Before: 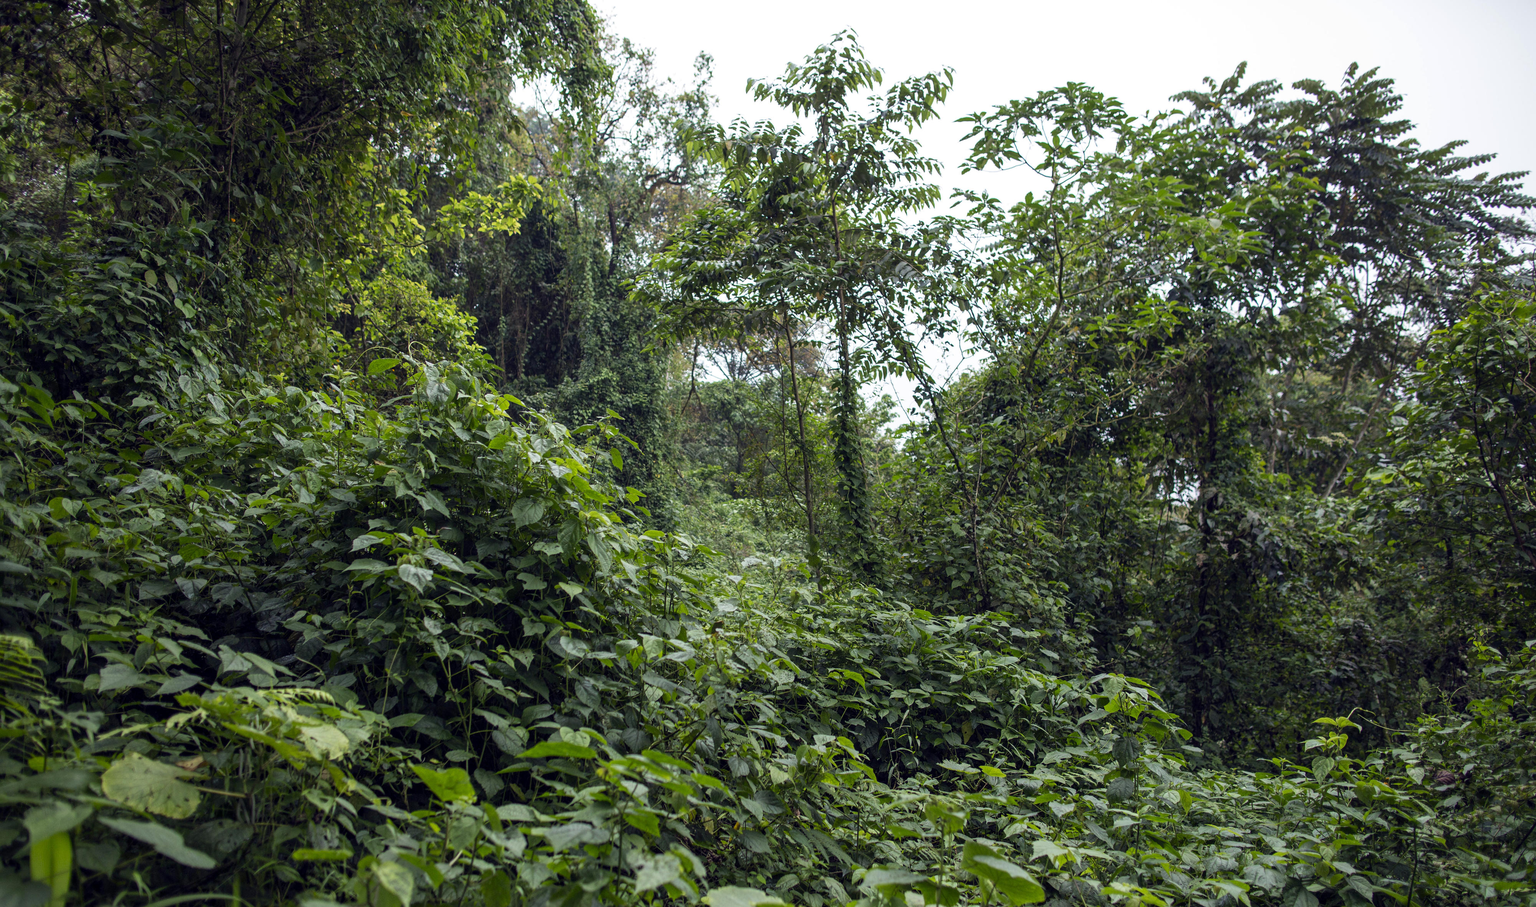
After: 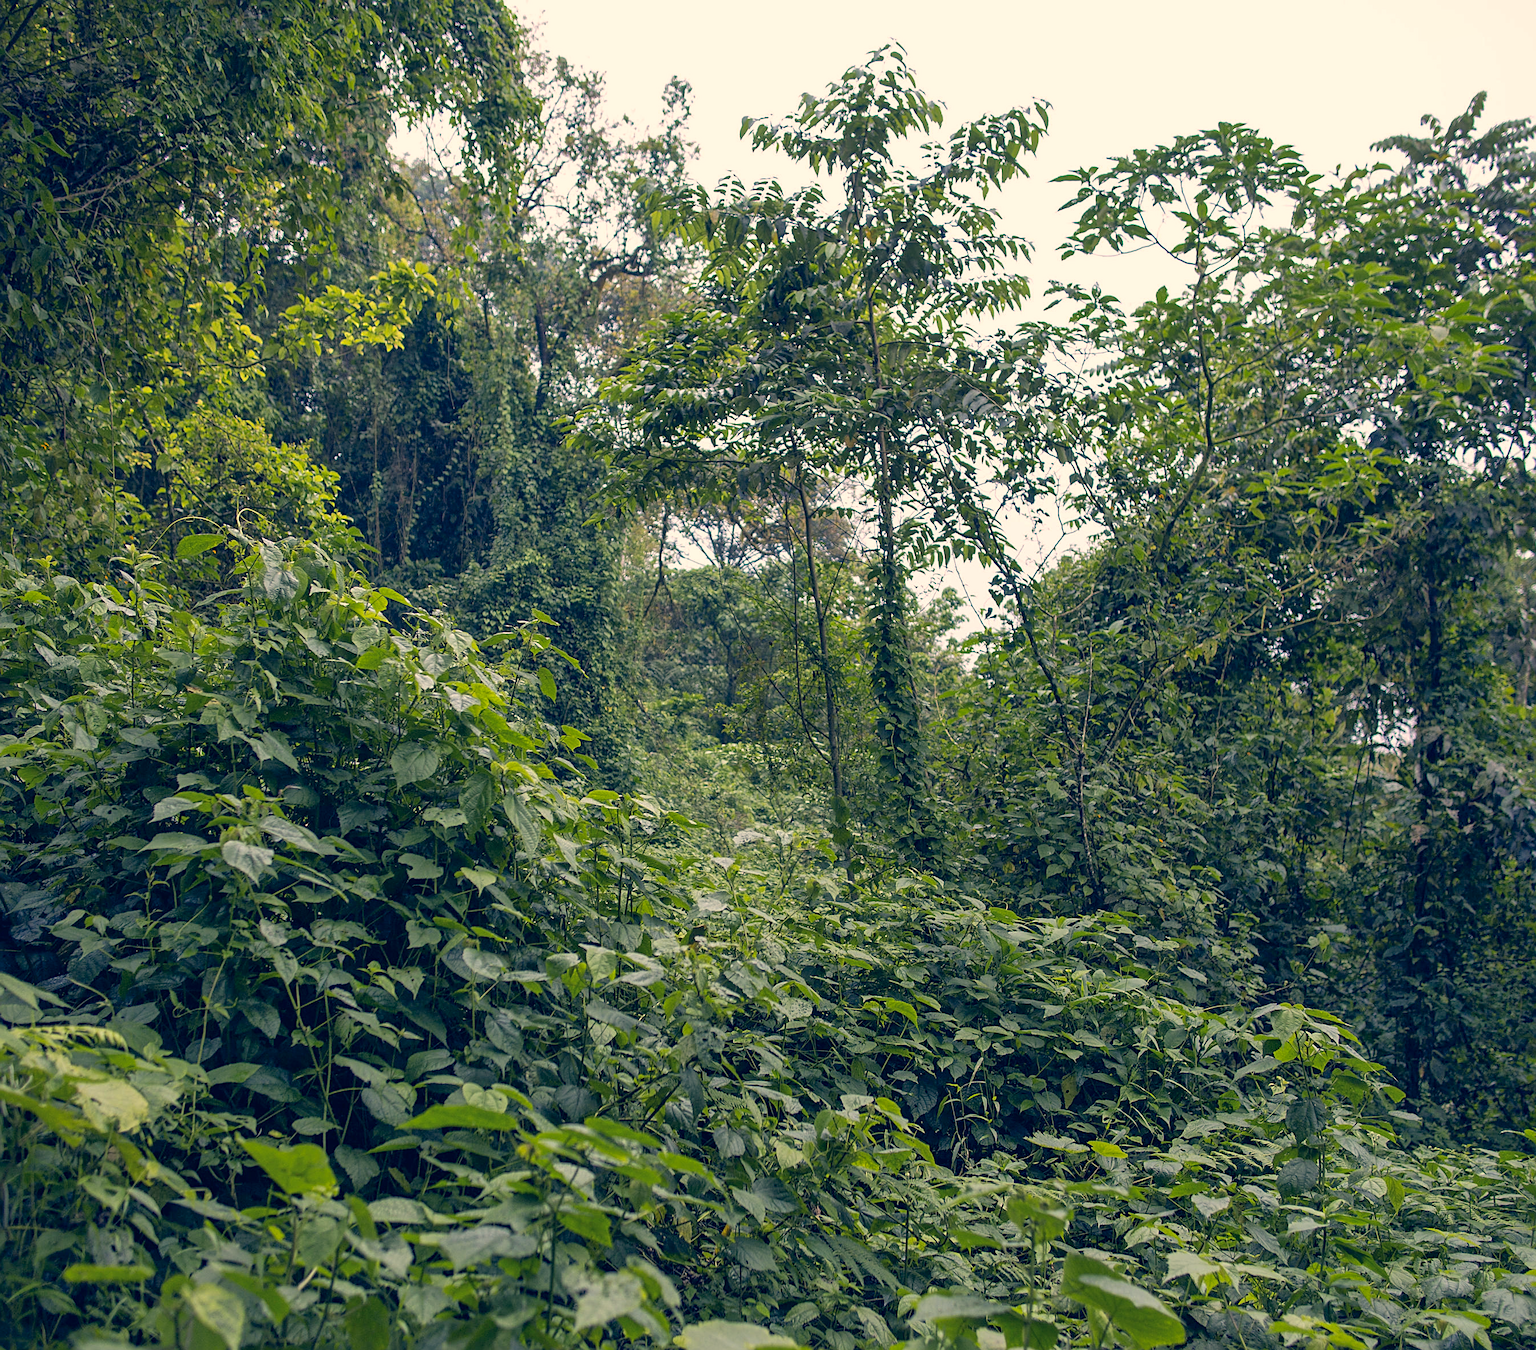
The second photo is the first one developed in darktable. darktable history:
shadows and highlights: on, module defaults
sharpen: on, module defaults
crop and rotate: left 16.252%, right 16.633%
color correction: highlights a* 10.37, highlights b* 14.61, shadows a* -9.75, shadows b* -14.98
